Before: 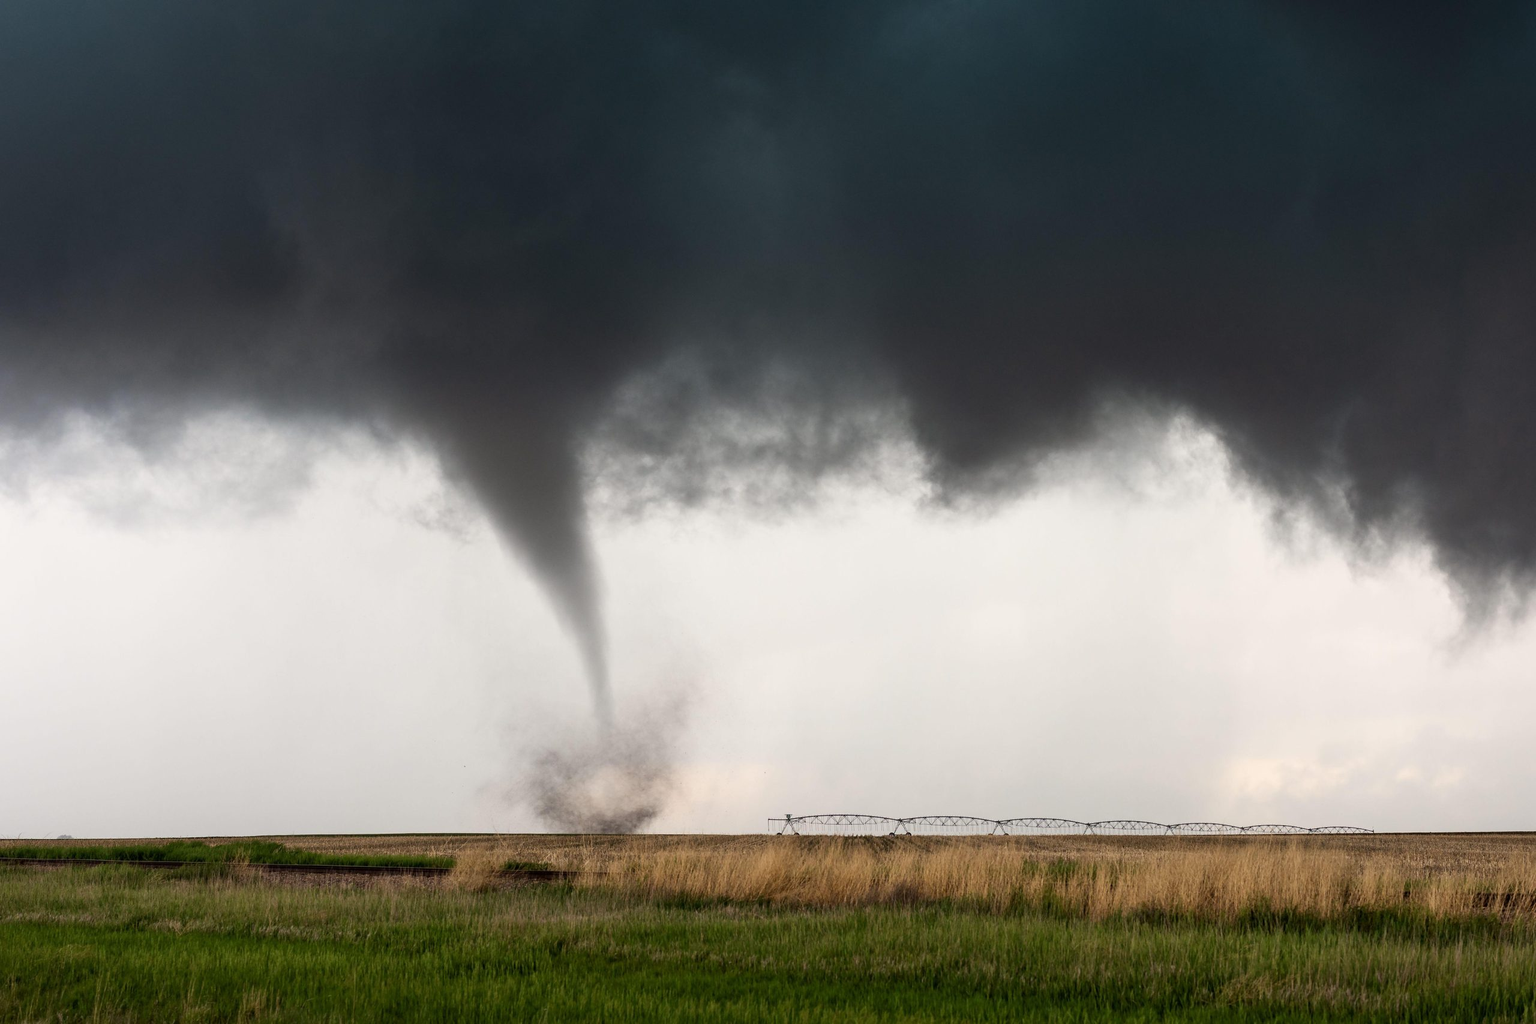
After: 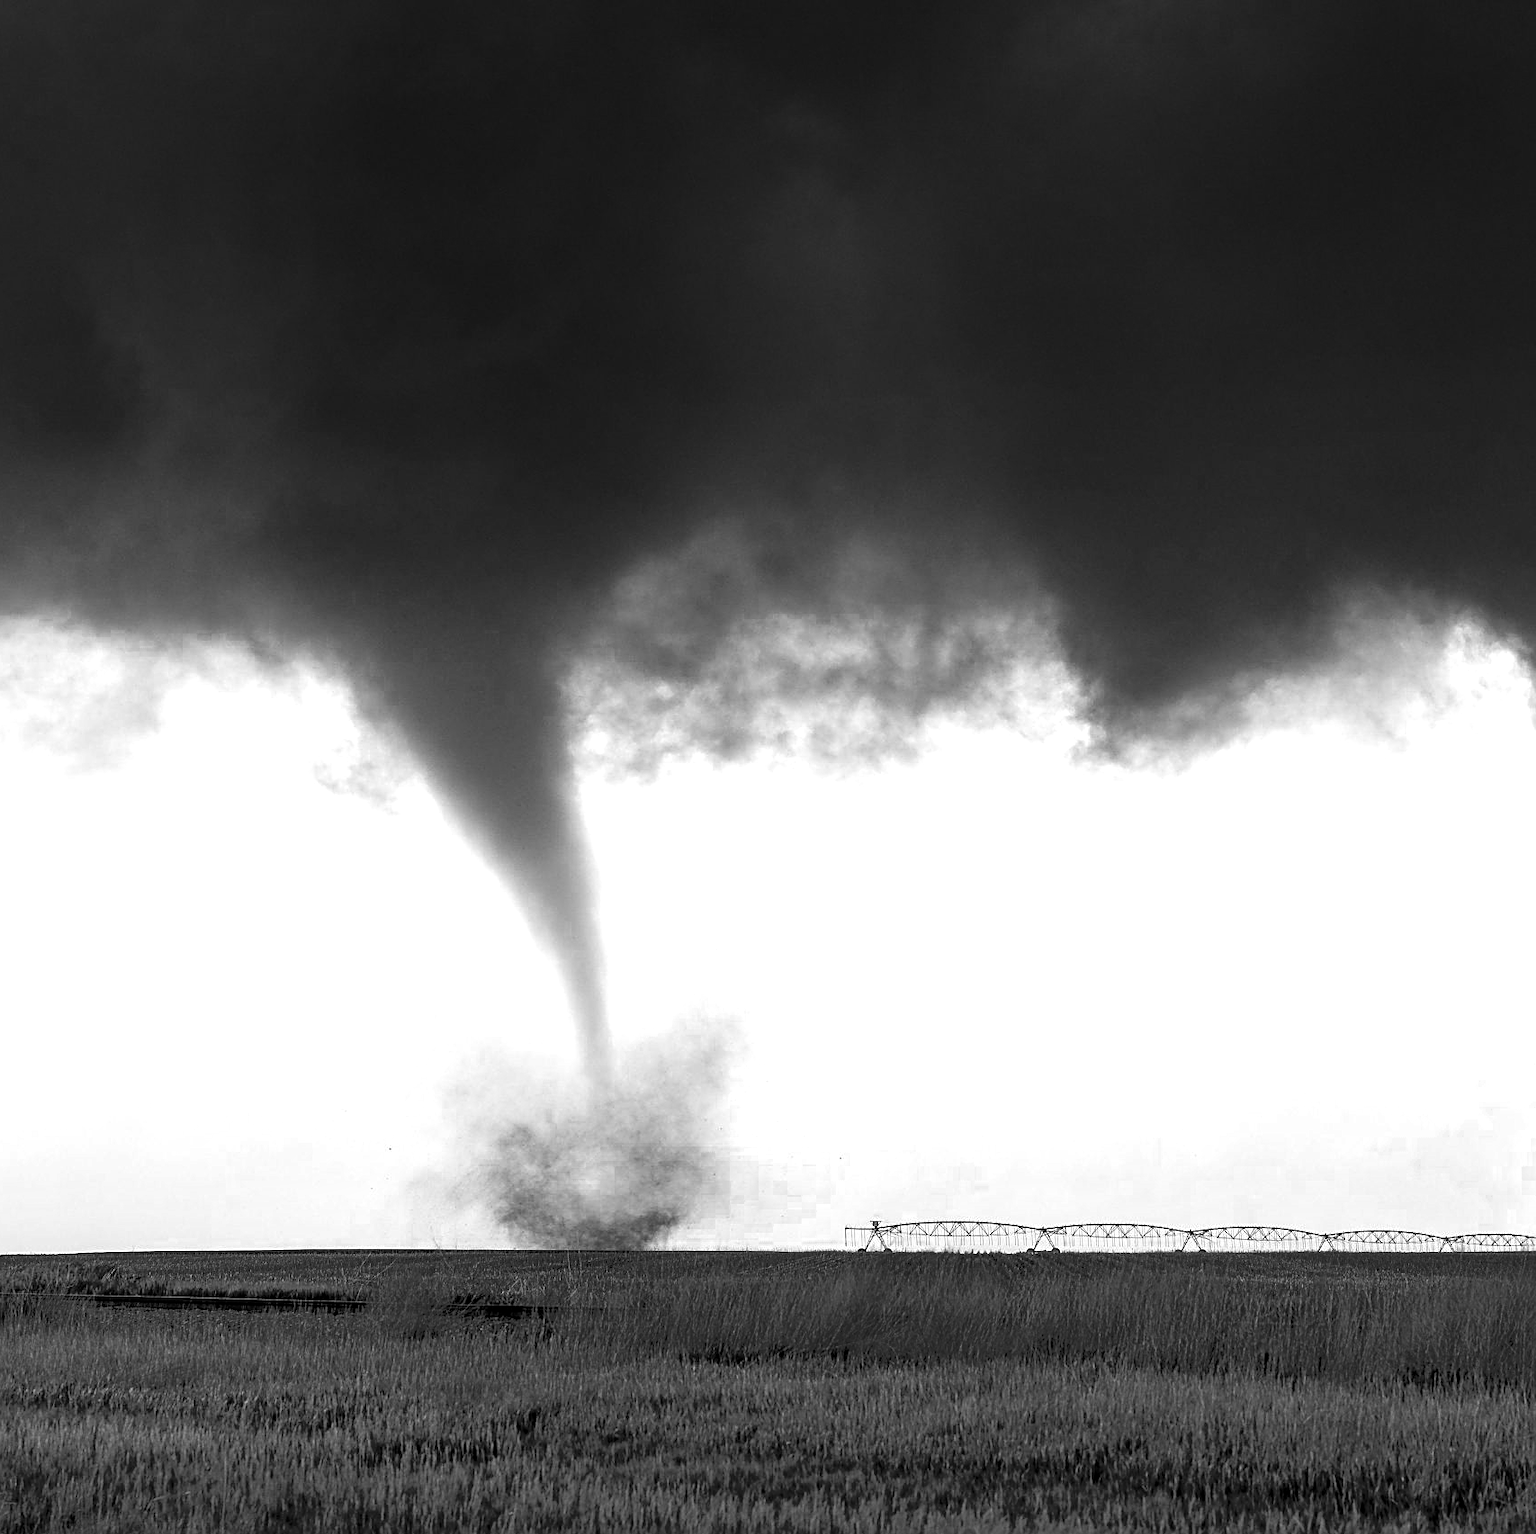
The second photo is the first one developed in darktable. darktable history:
color correction: highlights a* -11.16, highlights b* 9.85, saturation 1.72
sharpen: on, module defaults
color zones: curves: ch0 [(0.002, 0.429) (0.121, 0.212) (0.198, 0.113) (0.276, 0.344) (0.331, 0.541) (0.41, 0.56) (0.482, 0.289) (0.619, 0.227) (0.721, 0.18) (0.821, 0.435) (0.928, 0.555) (1, 0.587)]; ch1 [(0, 0) (0.143, 0) (0.286, 0) (0.429, 0) (0.571, 0) (0.714, 0) (0.857, 0)]
color balance rgb: power › chroma 0.296%, power › hue 22.37°, global offset › chroma 0.253%, global offset › hue 257.81°, perceptual saturation grading › global saturation 27.546%, perceptual saturation grading › highlights -25.447%, perceptual saturation grading › shadows 25.047%
crop and rotate: left 13.346%, right 19.972%
local contrast: on, module defaults
tone equalizer: -8 EV -0.411 EV, -7 EV -0.374 EV, -6 EV -0.306 EV, -5 EV -0.206 EV, -3 EV 0.253 EV, -2 EV 0.356 EV, -1 EV 0.377 EV, +0 EV 0.401 EV, smoothing 1
